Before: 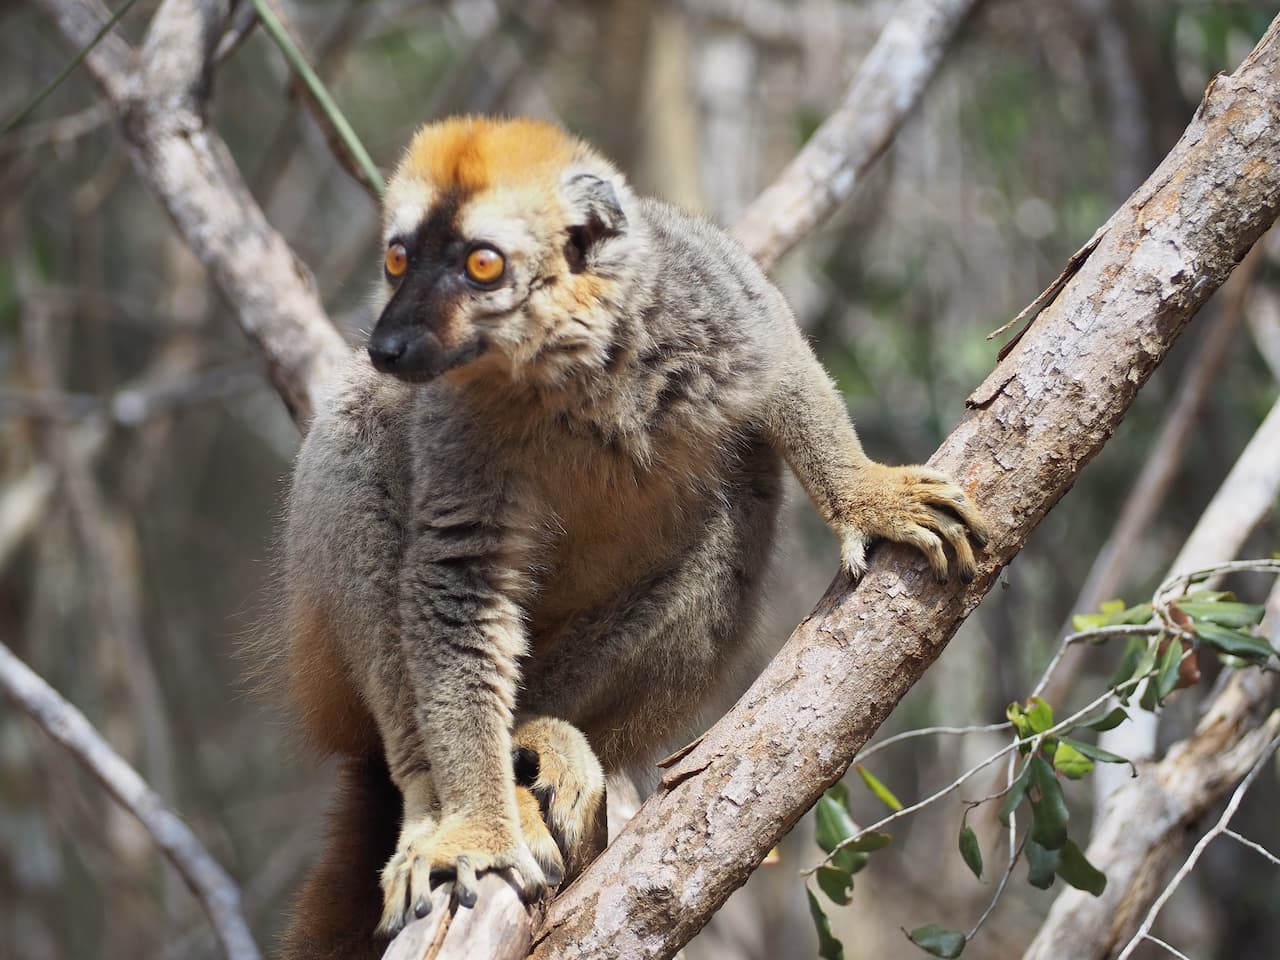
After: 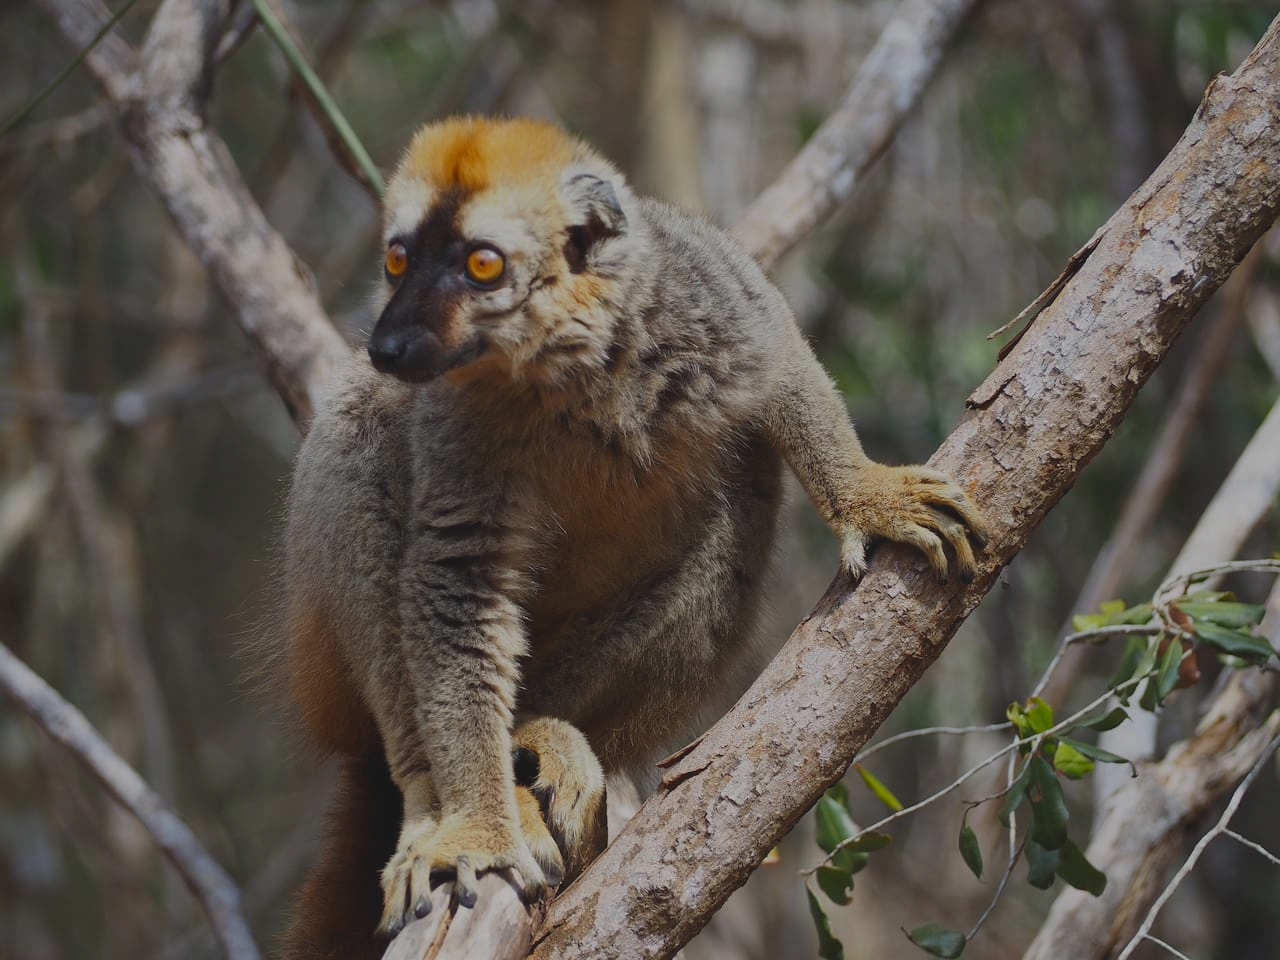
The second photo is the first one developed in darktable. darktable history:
exposure: black level correction -0.016, exposure -1.018 EV, compensate highlight preservation false
color balance rgb: perceptual saturation grading › global saturation 20%, perceptual saturation grading › highlights -25%, perceptual saturation grading › shadows 25%
